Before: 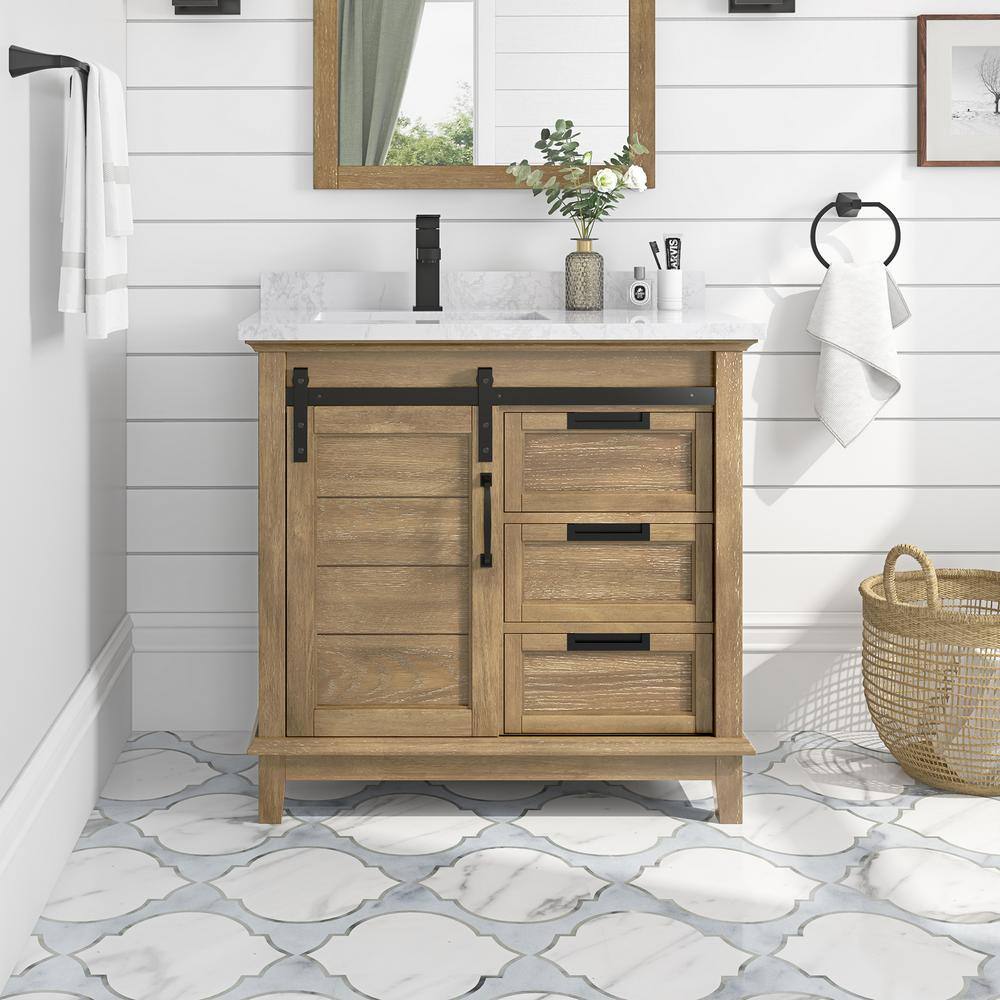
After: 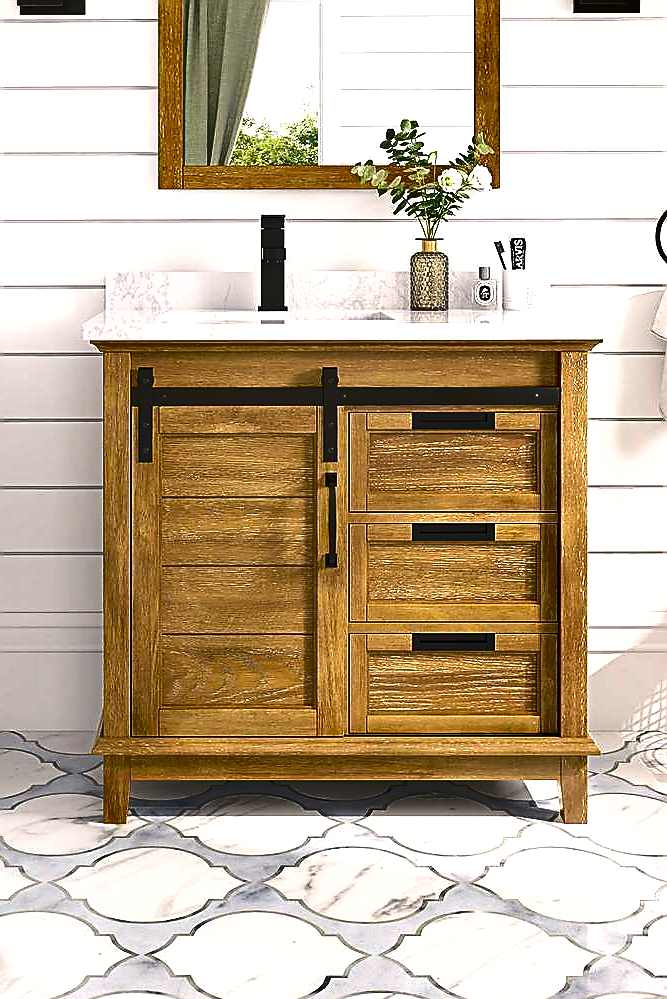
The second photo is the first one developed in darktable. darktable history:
shadows and highlights: radius 336.96, shadows 29.05, soften with gaussian
crop and rotate: left 15.543%, right 17.697%
color balance rgb: highlights gain › chroma 1.385%, highlights gain › hue 50.15°, linear chroma grading › global chroma 15.06%, perceptual saturation grading › global saturation 34.788%, perceptual saturation grading › highlights -29.861%, perceptual saturation grading › shadows 34.803%, global vibrance 20%
sharpen: radius 1.4, amount 1.258, threshold 0.792
exposure: black level correction 0, exposure 0.7 EV, compensate highlight preservation false
